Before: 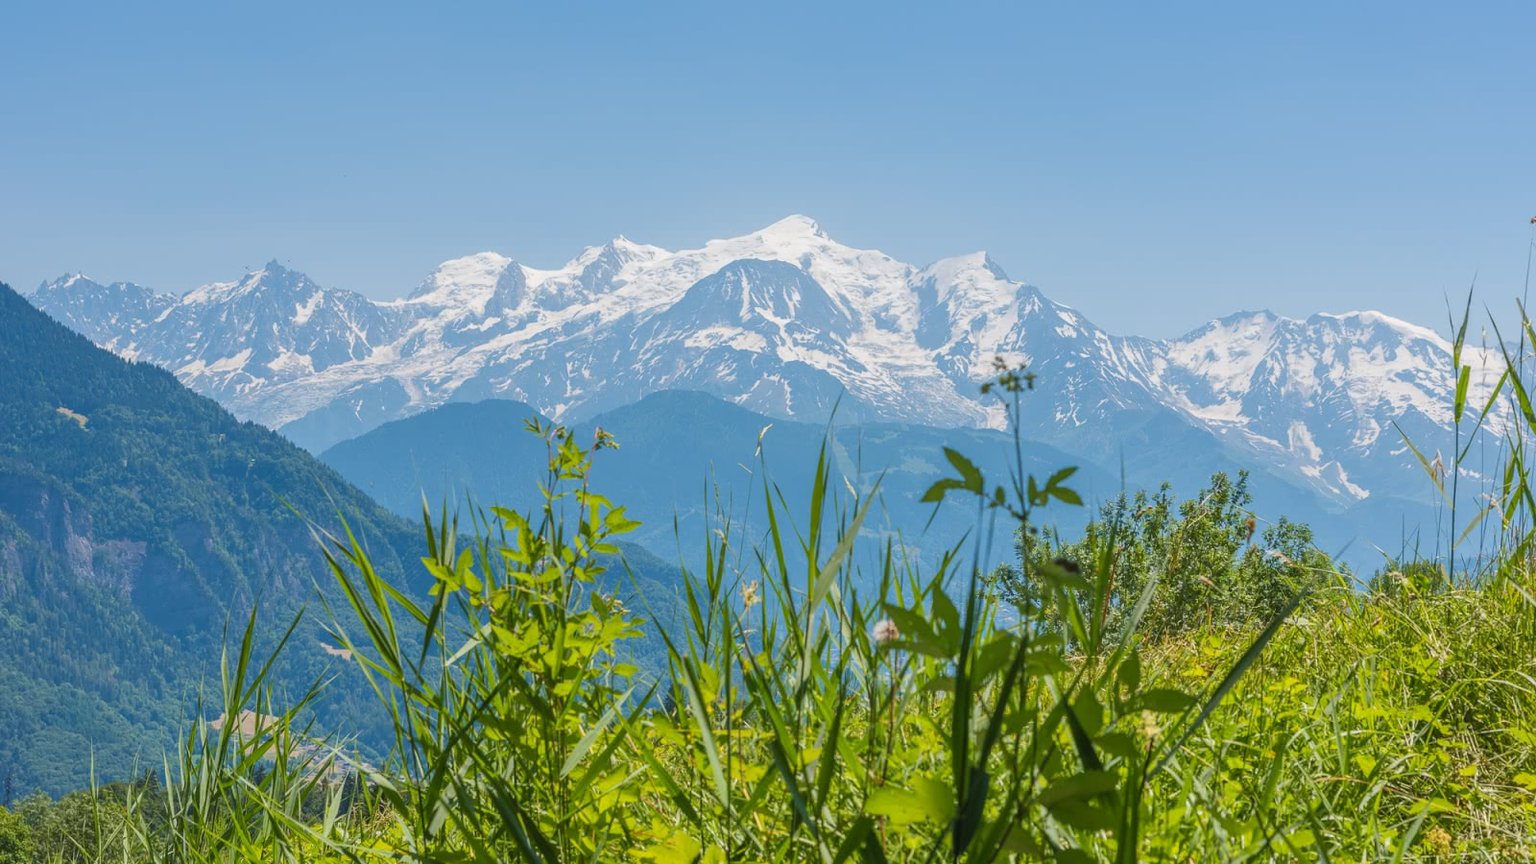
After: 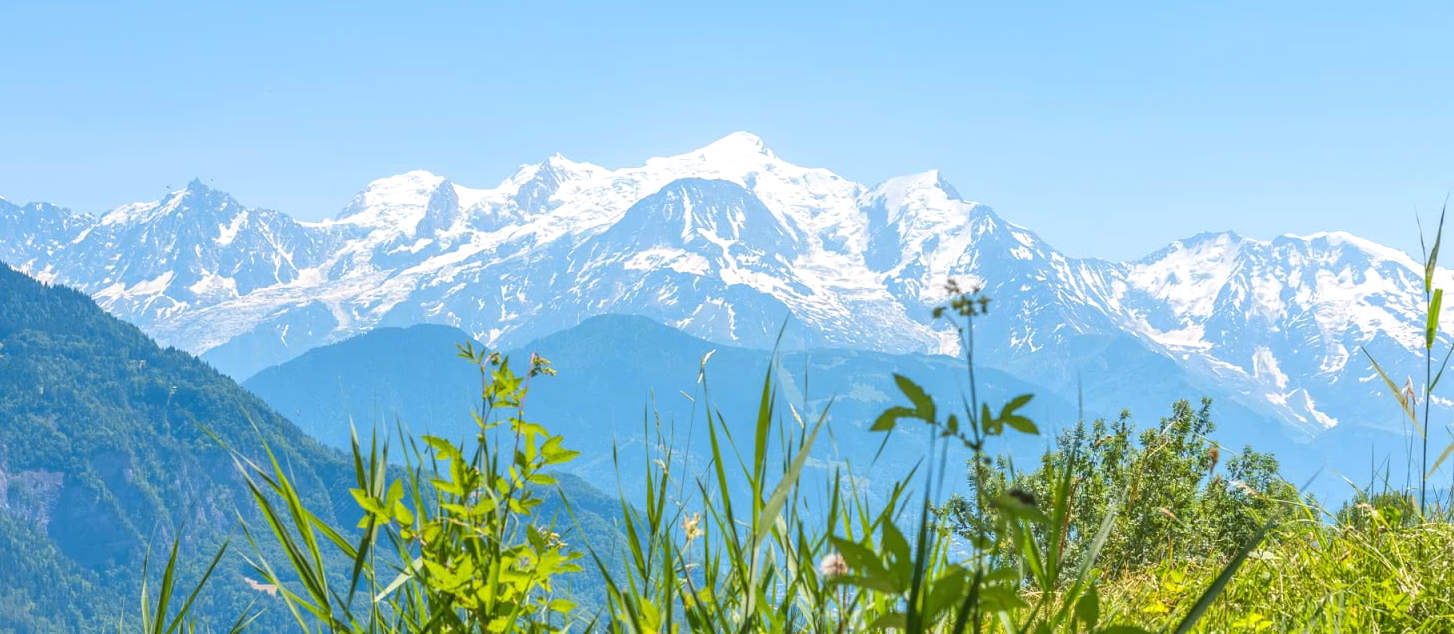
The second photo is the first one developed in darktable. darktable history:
color zones: curves: ch0 [(0.068, 0.464) (0.25, 0.5) (0.48, 0.508) (0.75, 0.536) (0.886, 0.476) (0.967, 0.456)]; ch1 [(0.066, 0.456) (0.25, 0.5) (0.616, 0.508) (0.746, 0.56) (0.934, 0.444)]
exposure: black level correction 0.001, exposure 0.498 EV, compensate highlight preservation false
crop: left 5.603%, top 10.225%, right 3.514%, bottom 19.271%
